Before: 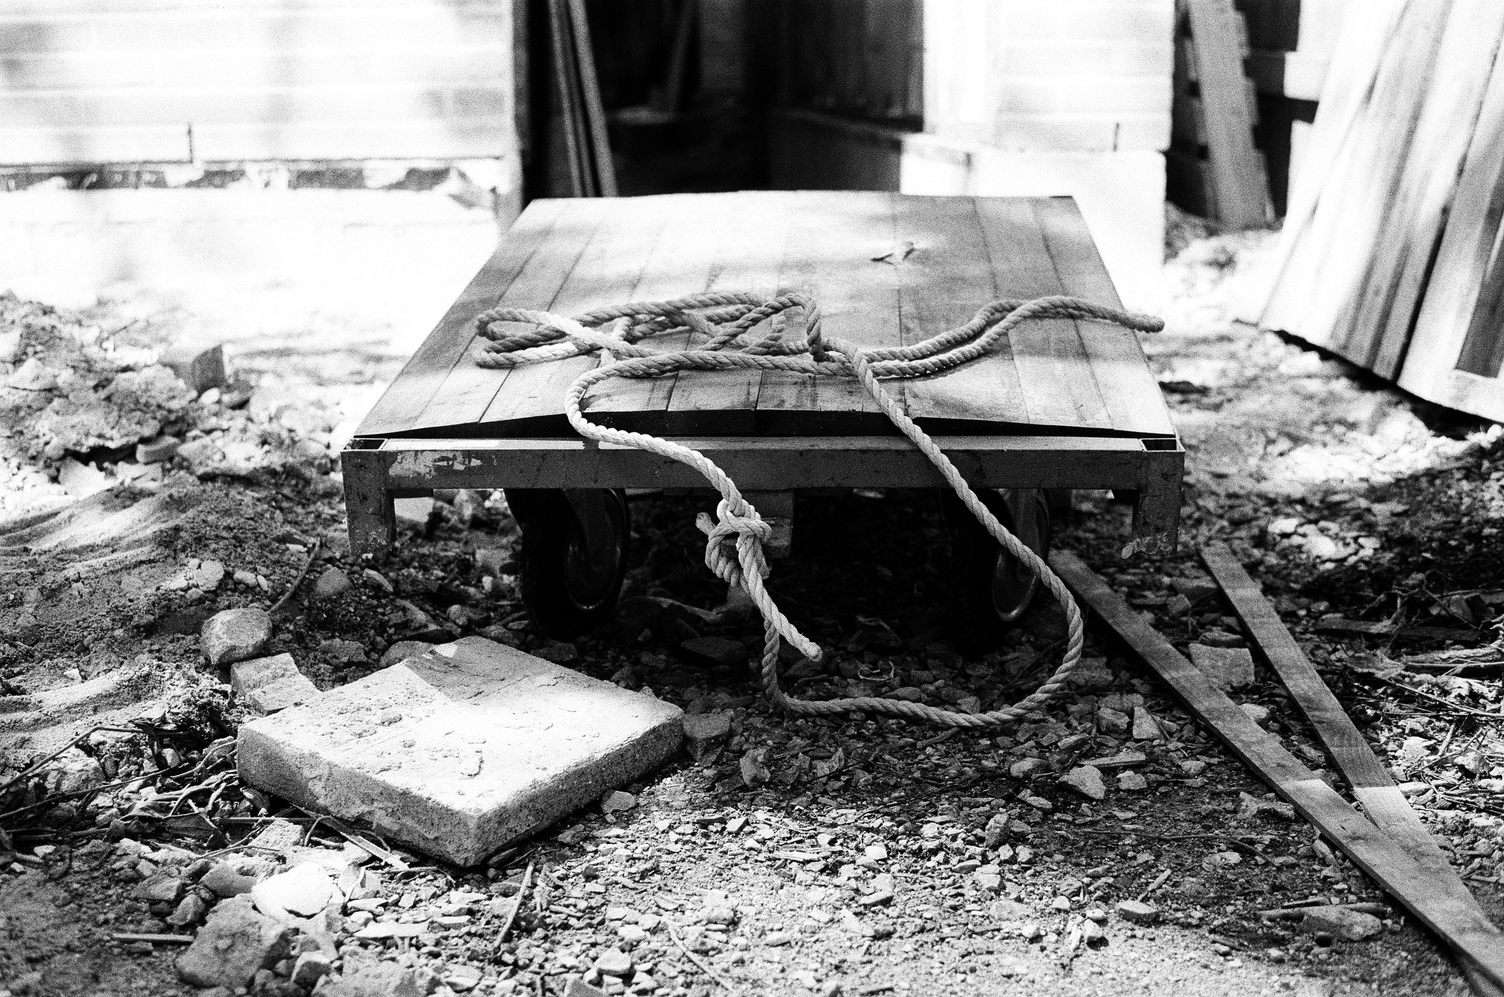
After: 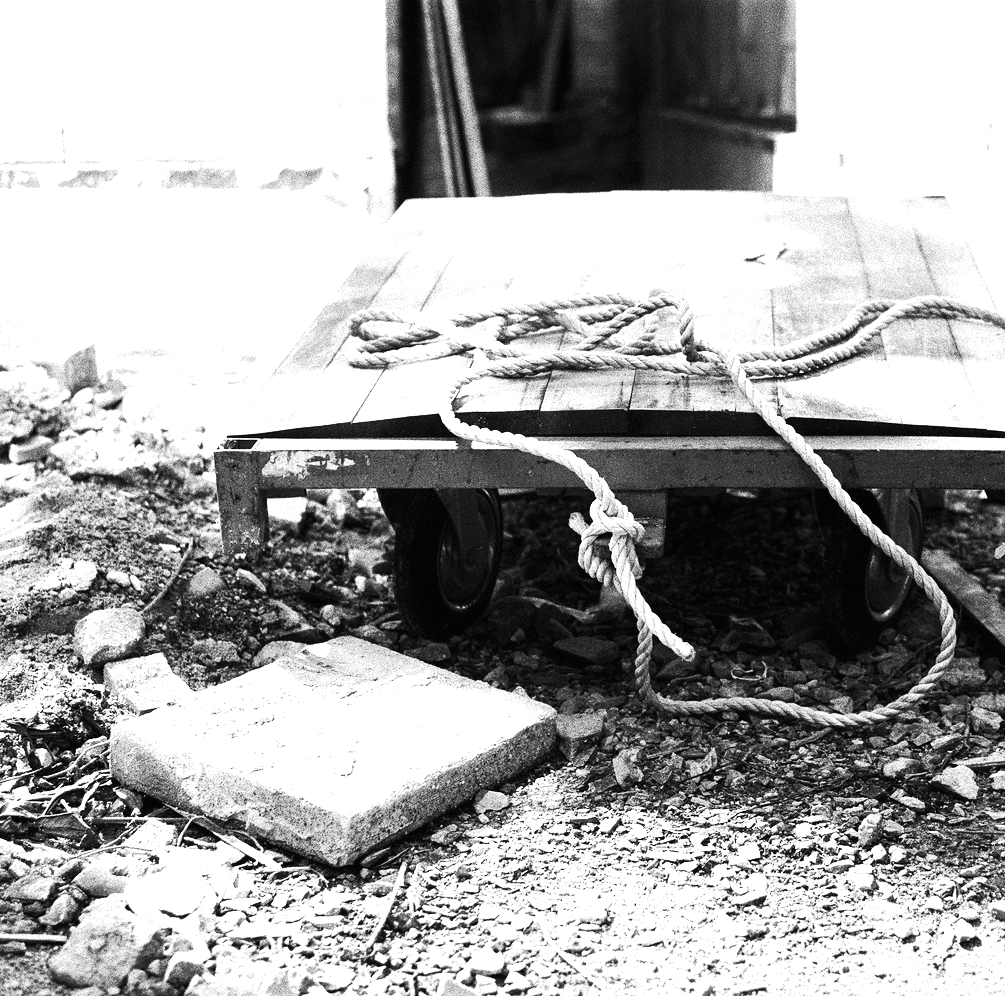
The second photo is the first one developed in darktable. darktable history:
tone curve: curves: ch0 [(0, 0) (0.003, 0.006) (0.011, 0.015) (0.025, 0.032) (0.044, 0.054) (0.069, 0.079) (0.1, 0.111) (0.136, 0.146) (0.177, 0.186) (0.224, 0.229) (0.277, 0.286) (0.335, 0.348) (0.399, 0.426) (0.468, 0.514) (0.543, 0.609) (0.623, 0.706) (0.709, 0.789) (0.801, 0.862) (0.898, 0.926) (1, 1)], color space Lab, independent channels, preserve colors none
exposure: black level correction 0, exposure 1.097 EV, compensate exposure bias true, compensate highlight preservation false
crop and rotate: left 8.577%, right 24.544%
base curve: preserve colors none
tone equalizer: edges refinement/feathering 500, mask exposure compensation -1.57 EV, preserve details no
